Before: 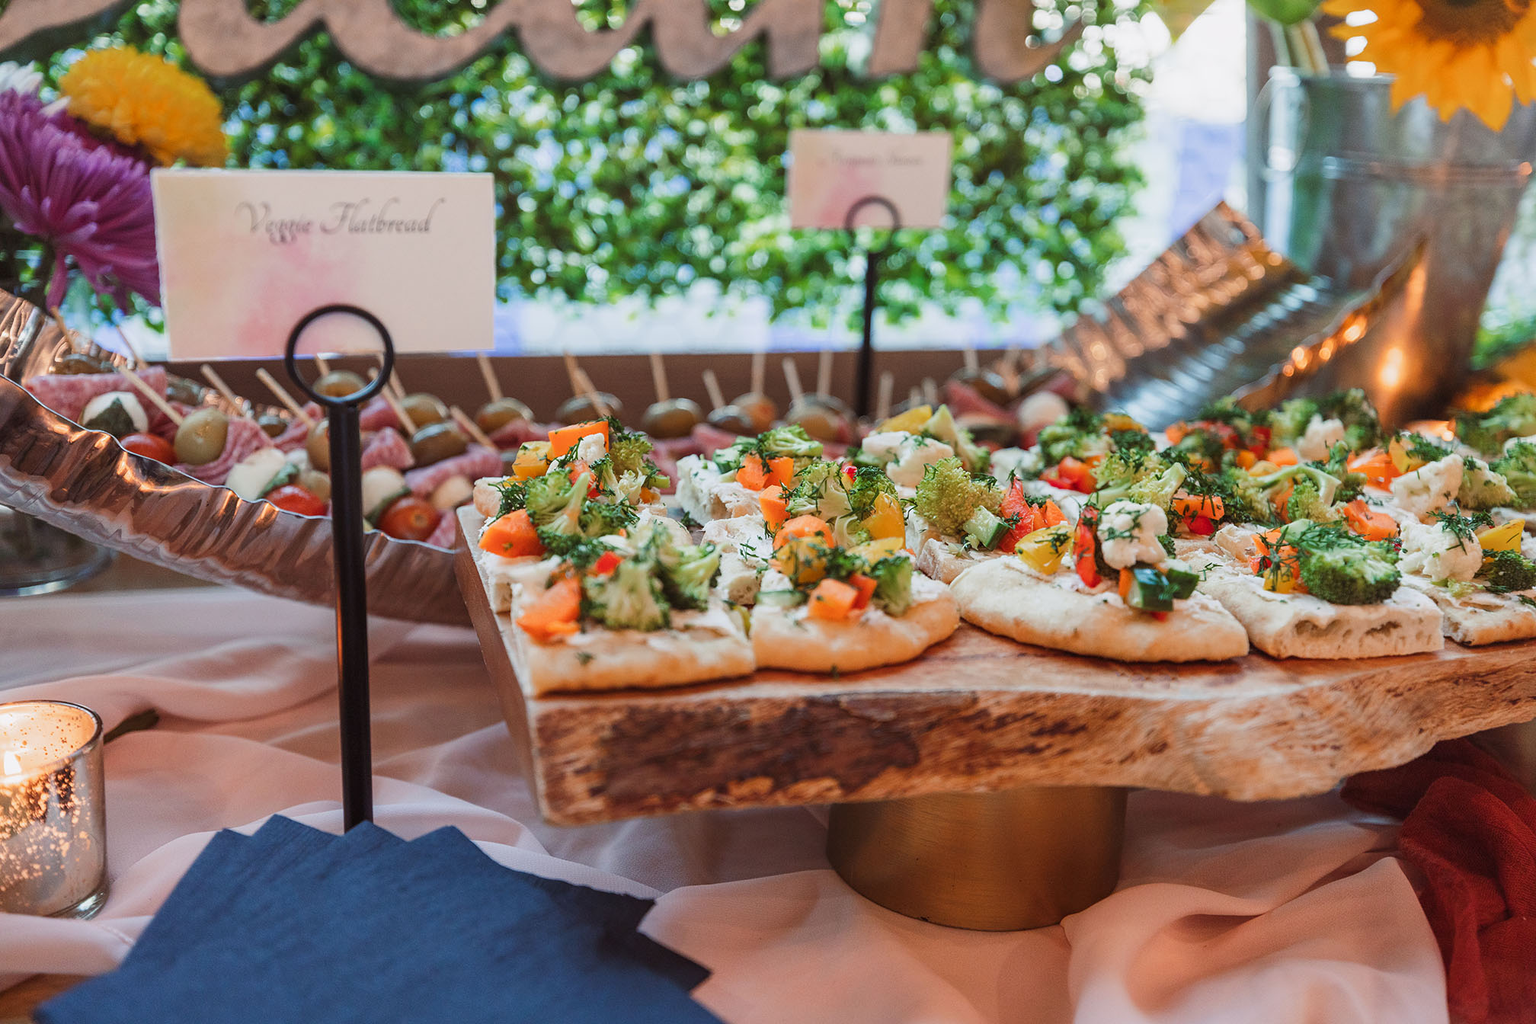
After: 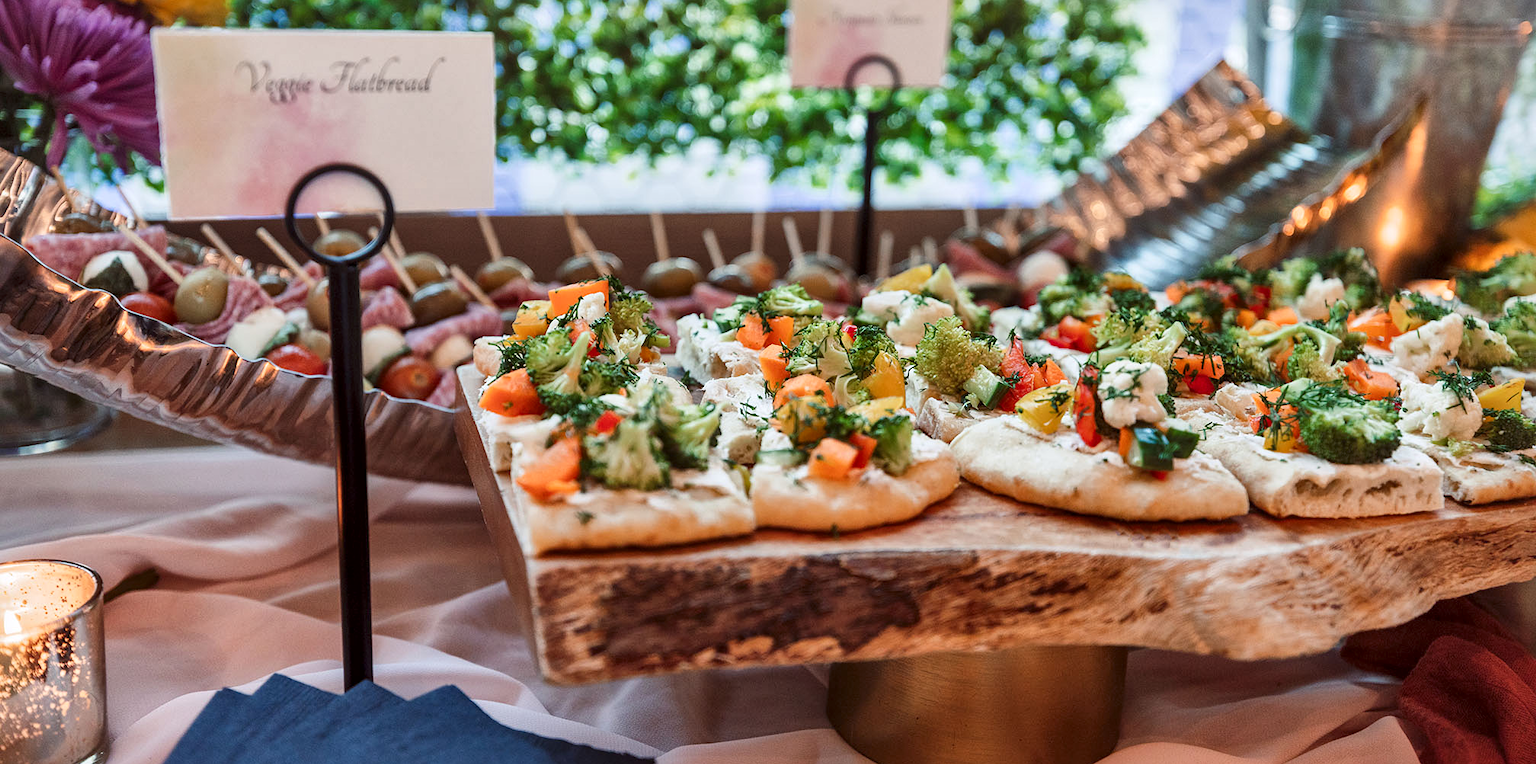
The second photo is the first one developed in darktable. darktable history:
crop: top 13.794%, bottom 11.493%
local contrast: mode bilateral grid, contrast 20, coarseness 51, detail 171%, midtone range 0.2
